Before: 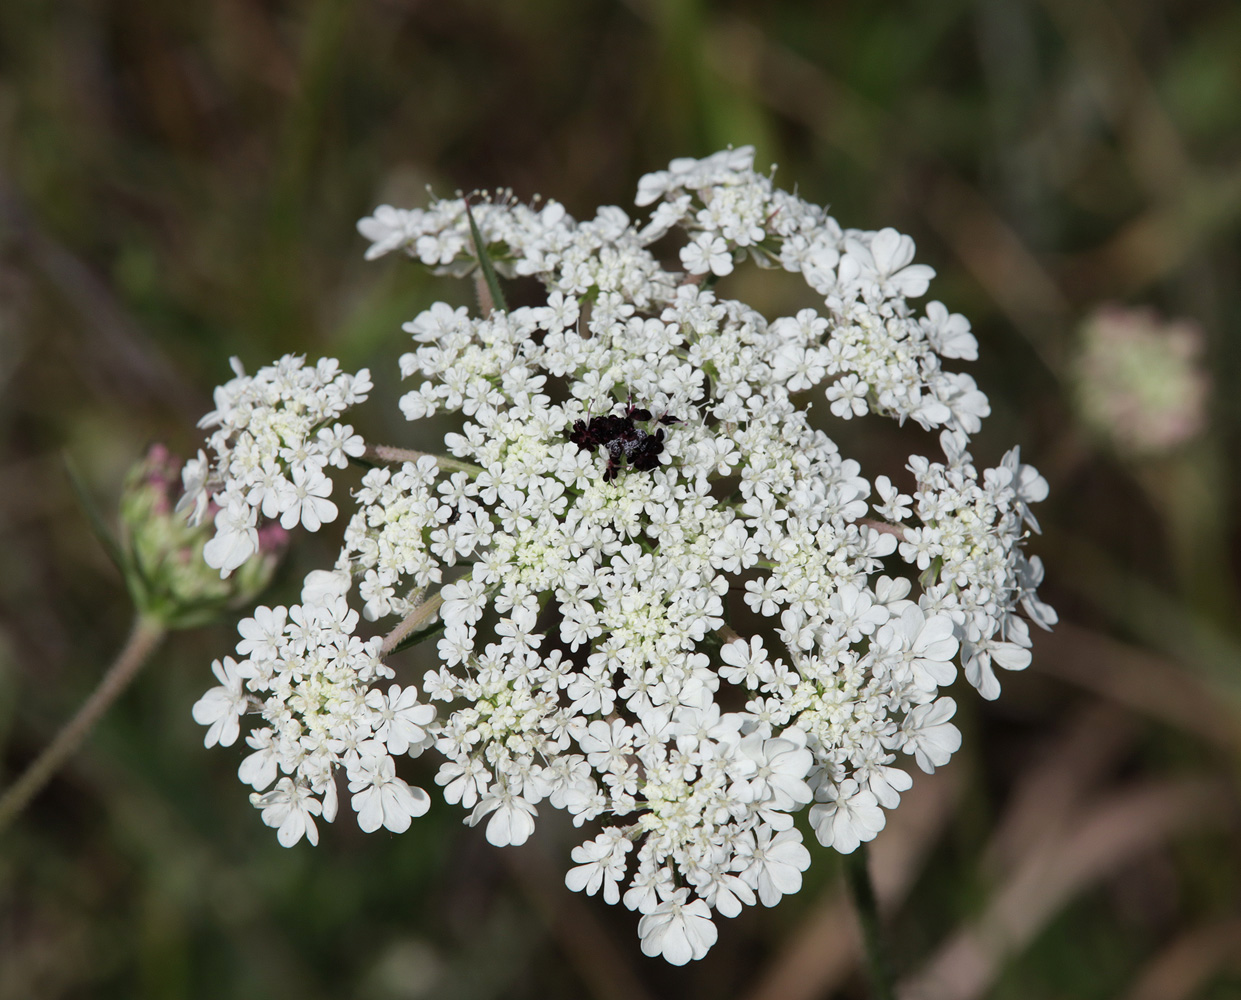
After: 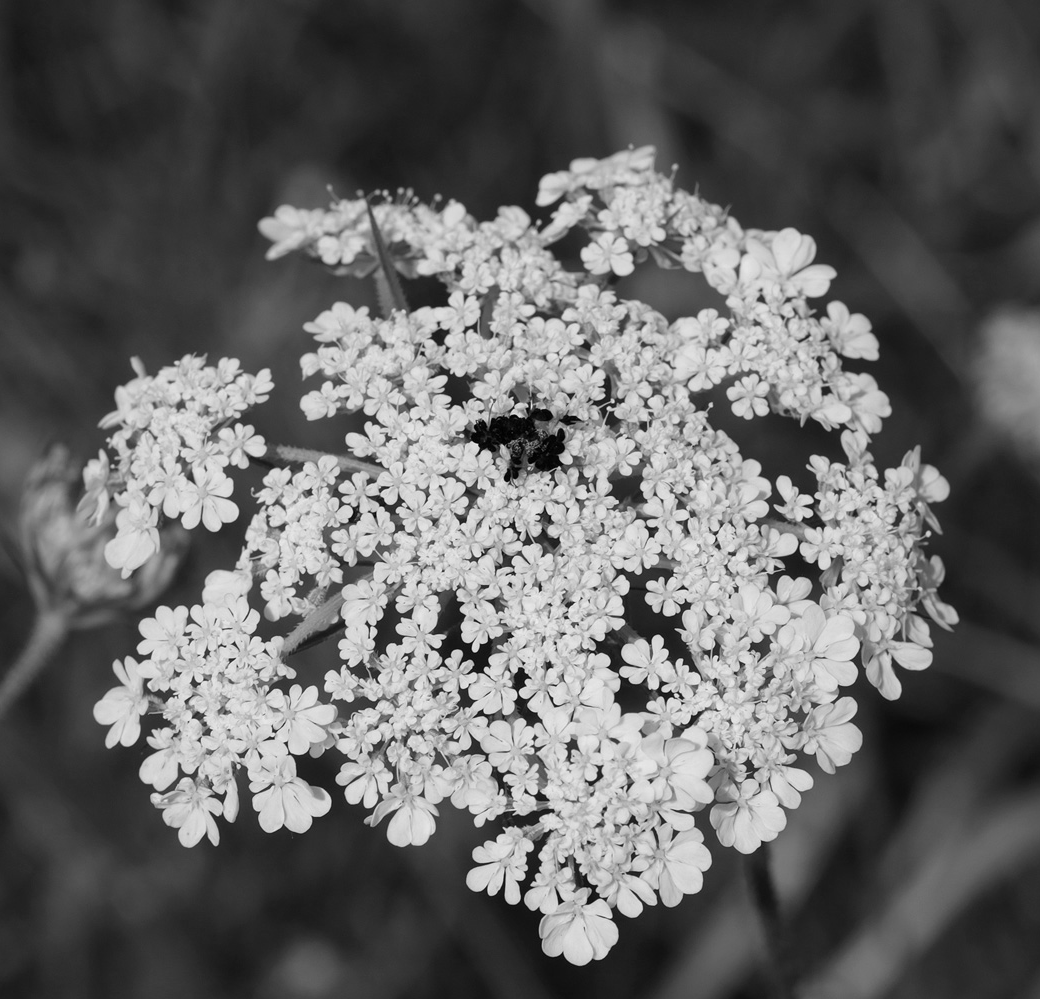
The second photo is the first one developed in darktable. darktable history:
monochrome: a -35.87, b 49.73, size 1.7
crop: left 8.026%, right 7.374%
